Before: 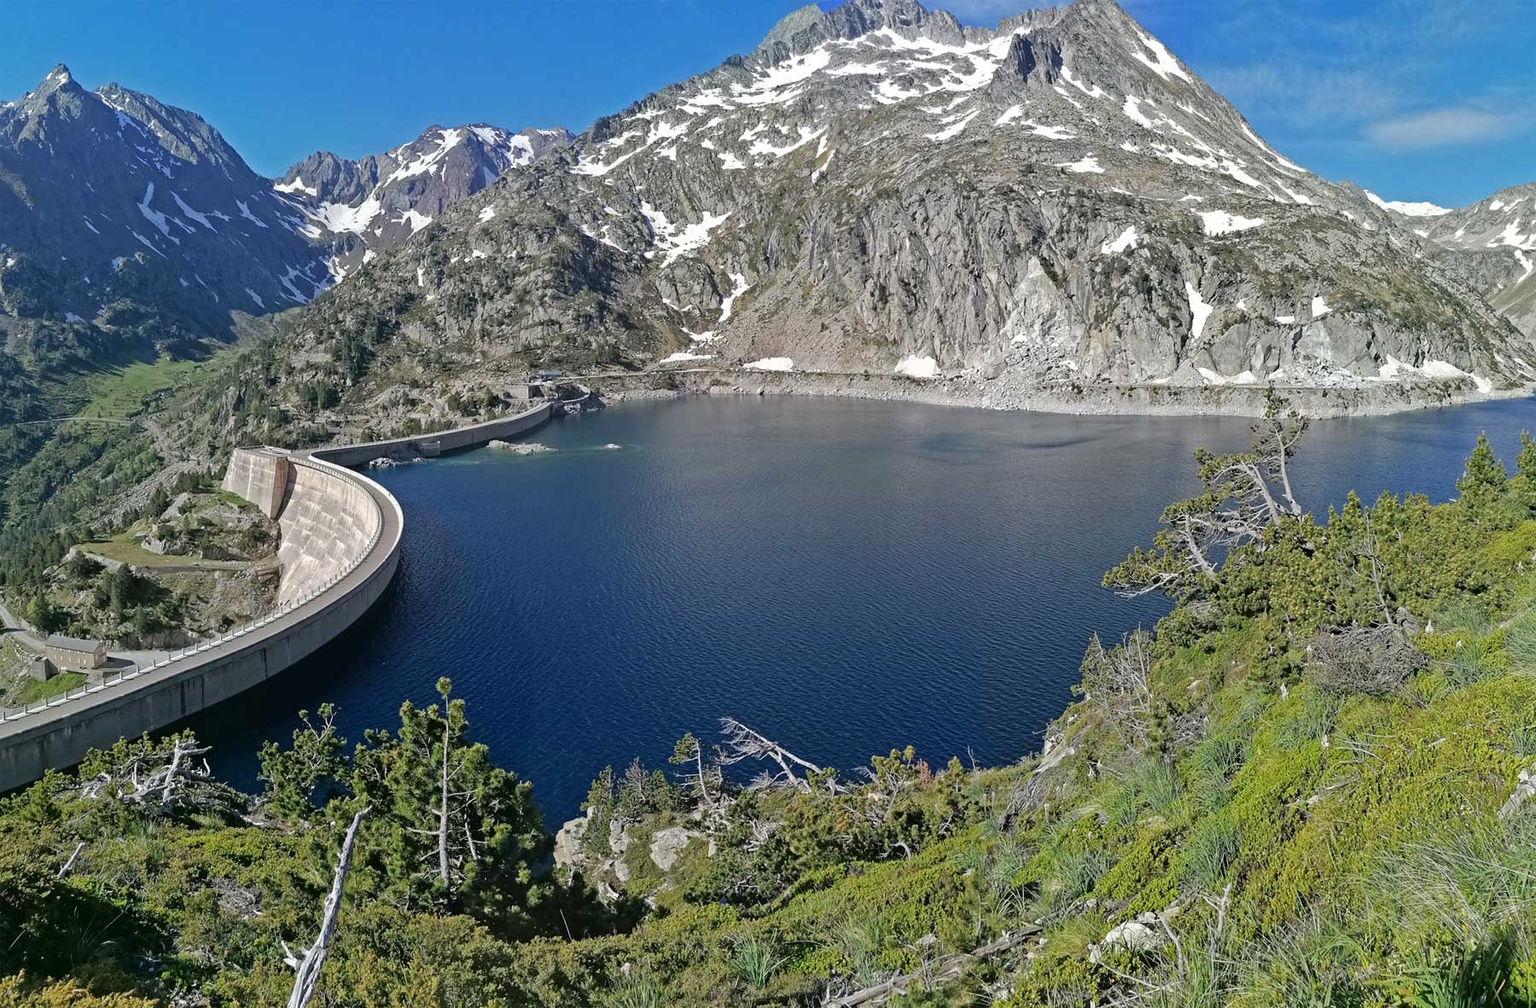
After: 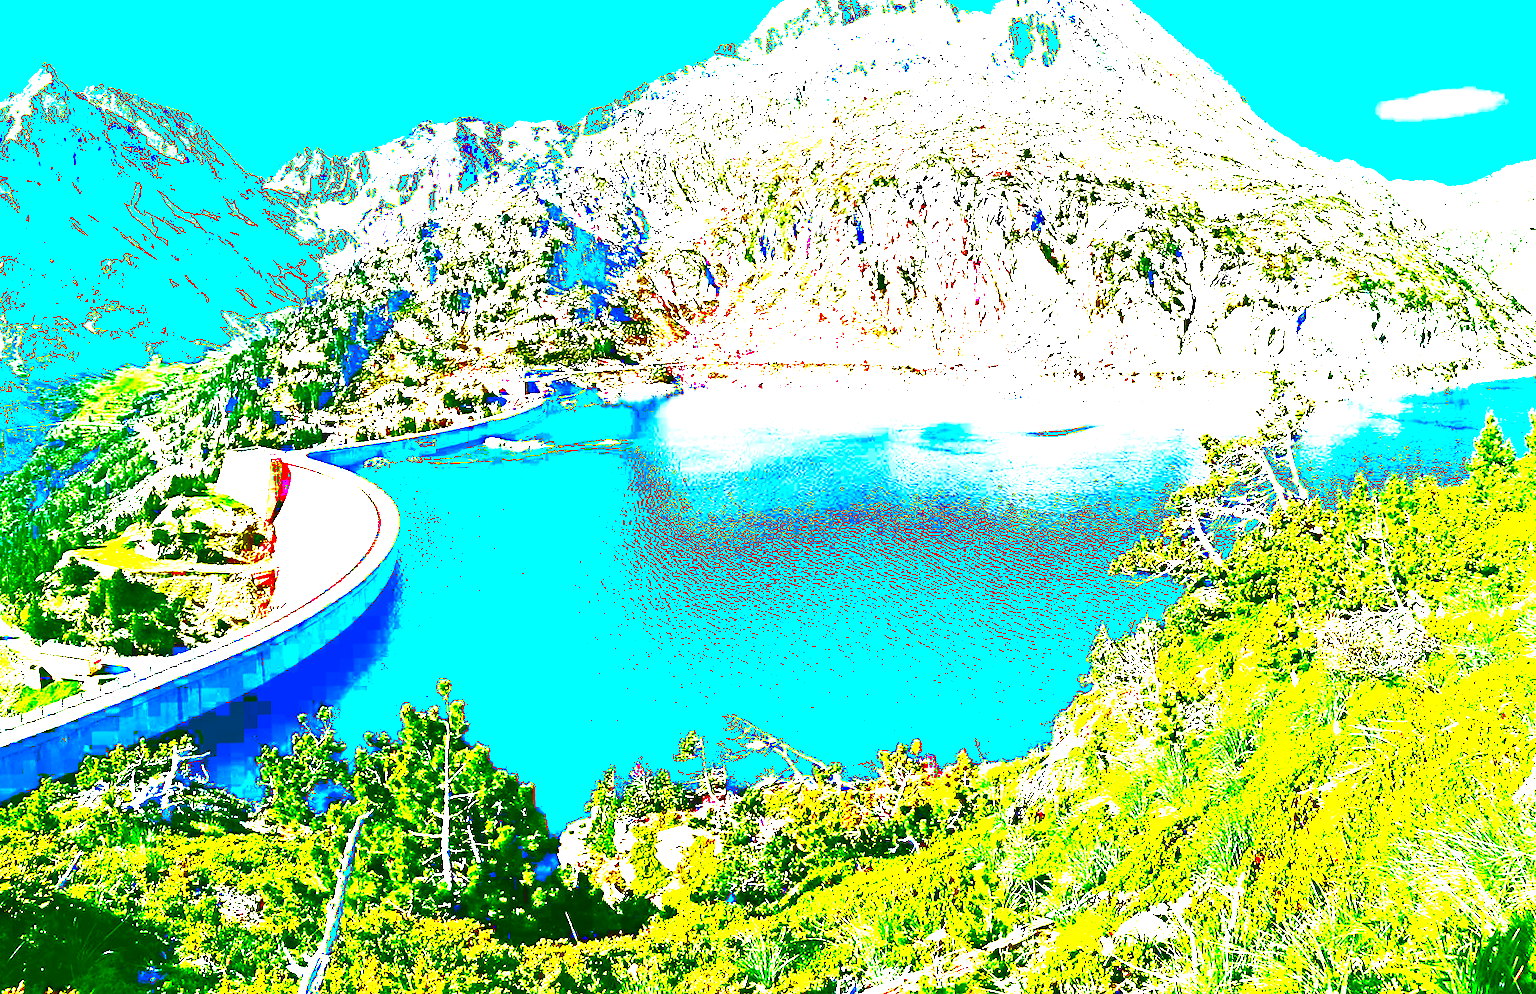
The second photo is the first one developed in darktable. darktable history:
rotate and perspective: rotation -1°, crop left 0.011, crop right 0.989, crop top 0.025, crop bottom 0.975
contrast brightness saturation: contrast -0.19, saturation 0.19
exposure: black level correction 0.1, exposure 3 EV, compensate highlight preservation false
